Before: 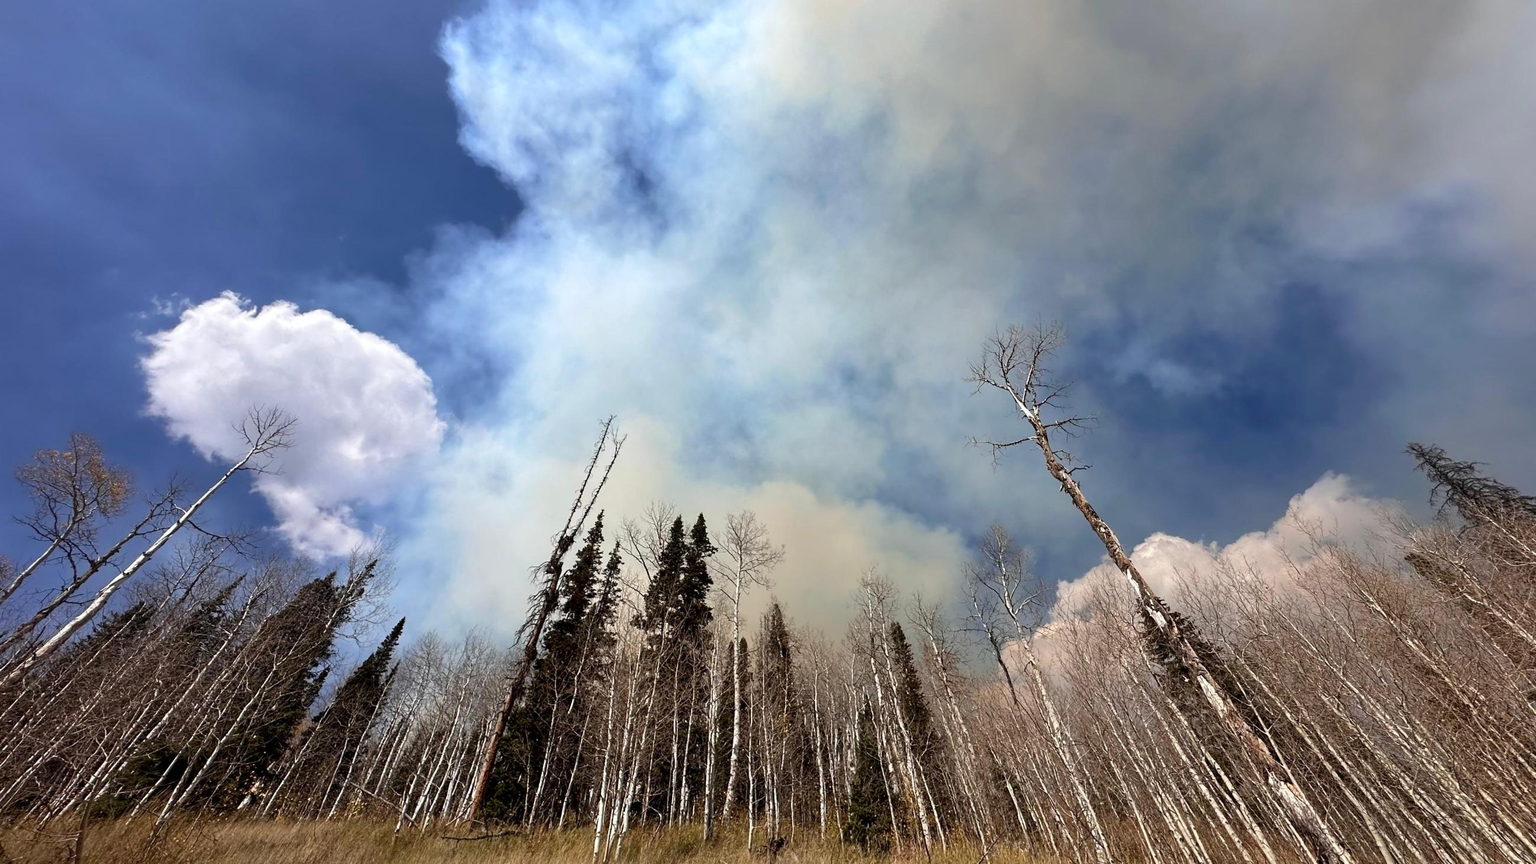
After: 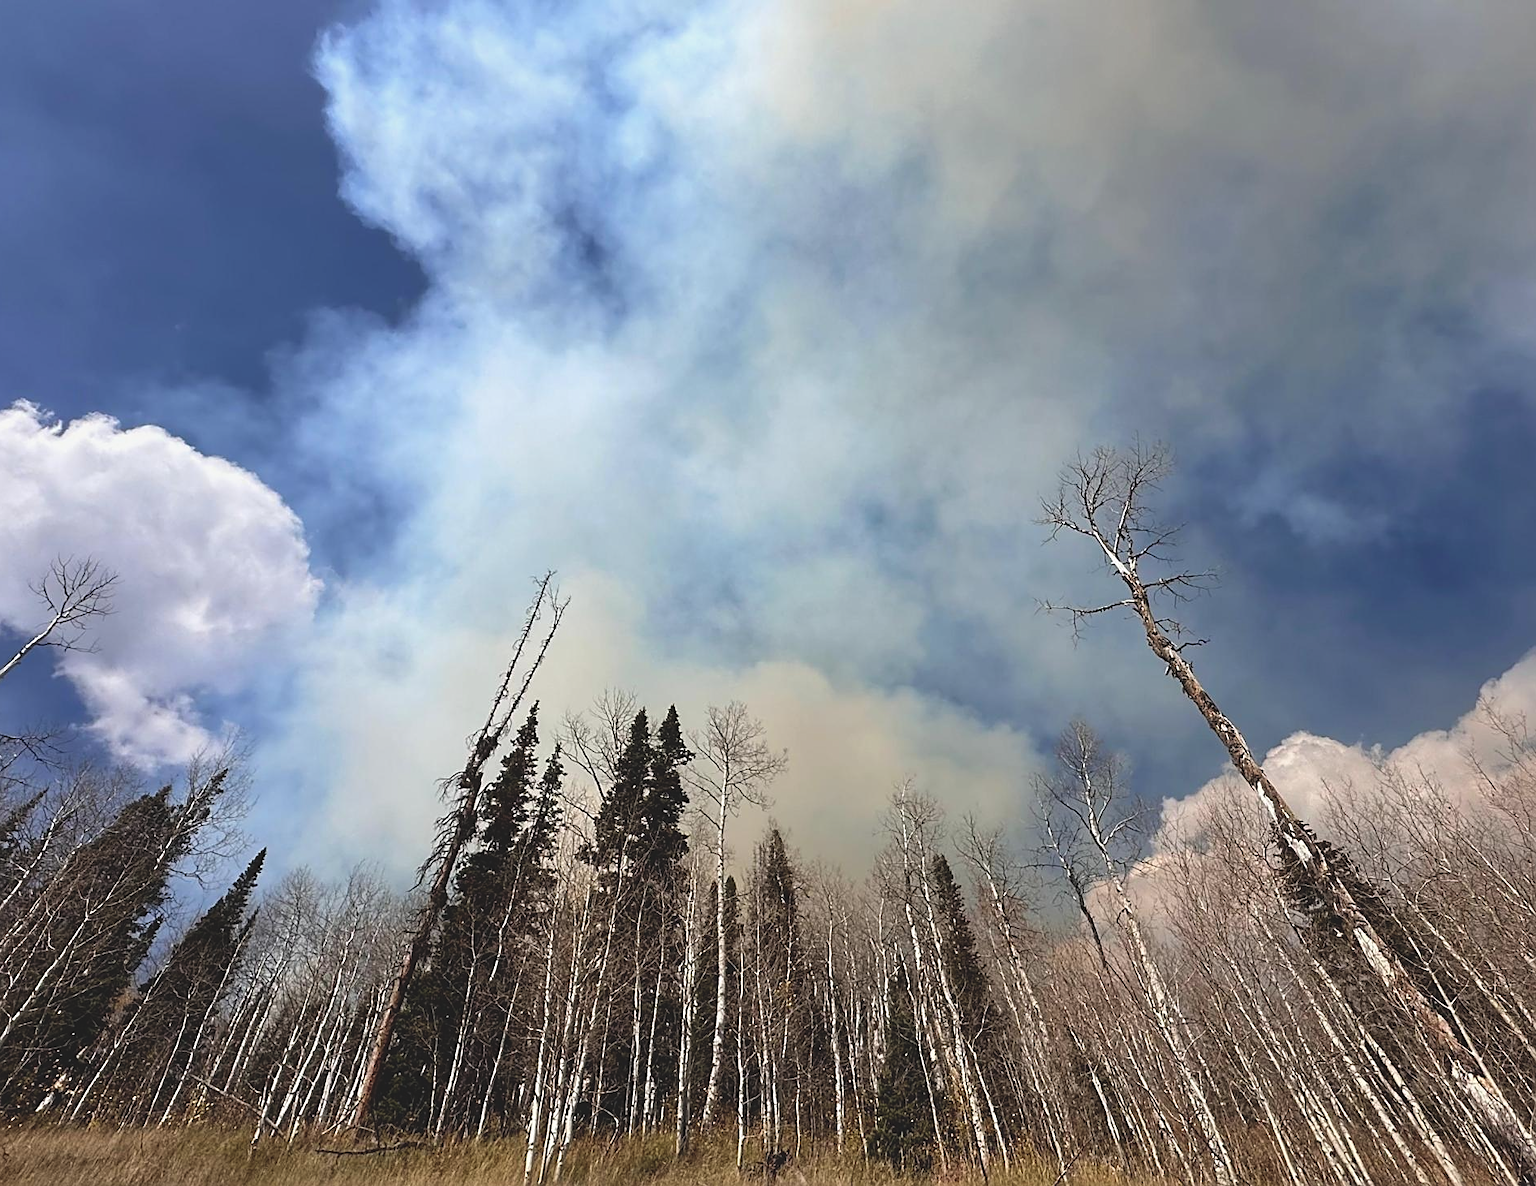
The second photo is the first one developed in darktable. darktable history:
exposure: black level correction -0.015, exposure -0.126 EV, compensate highlight preservation false
crop: left 13.795%, right 13.365%
sharpen: on, module defaults
